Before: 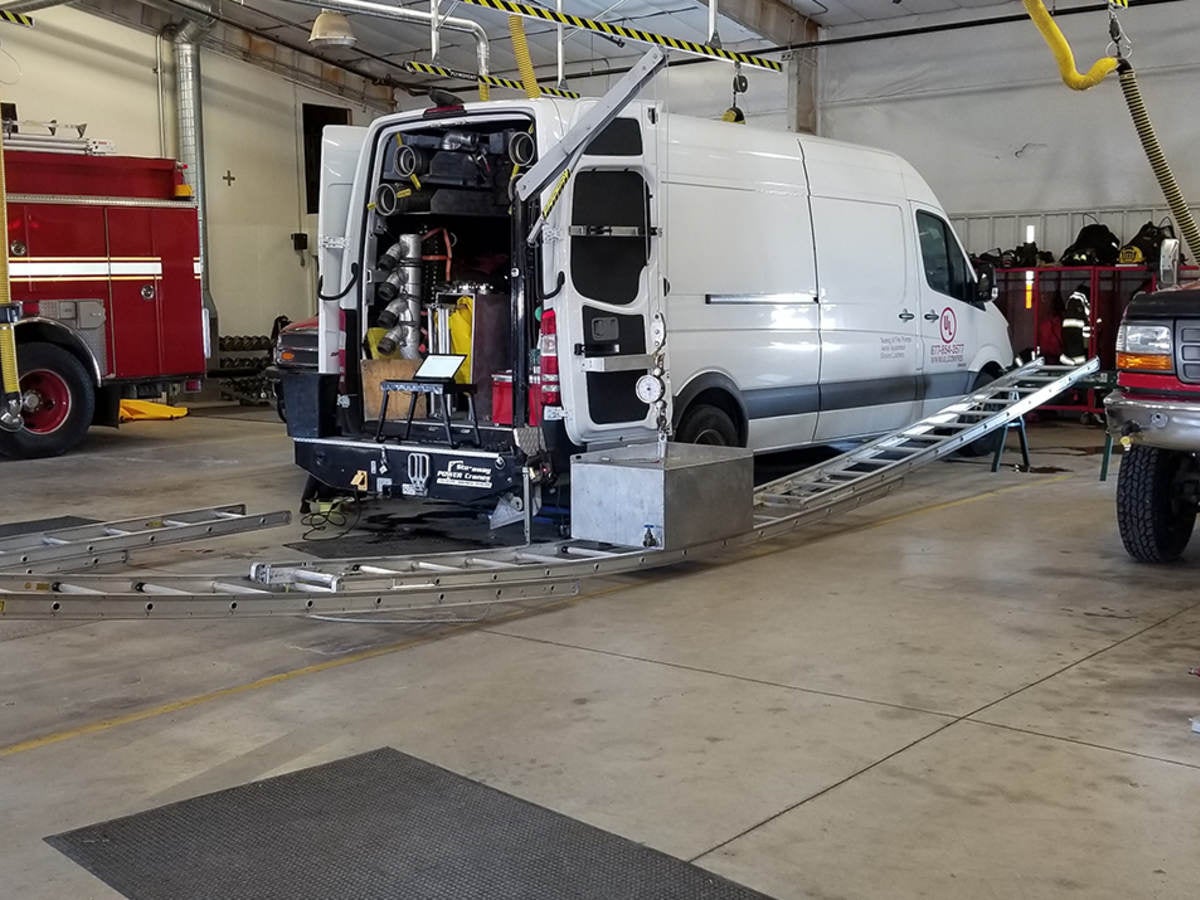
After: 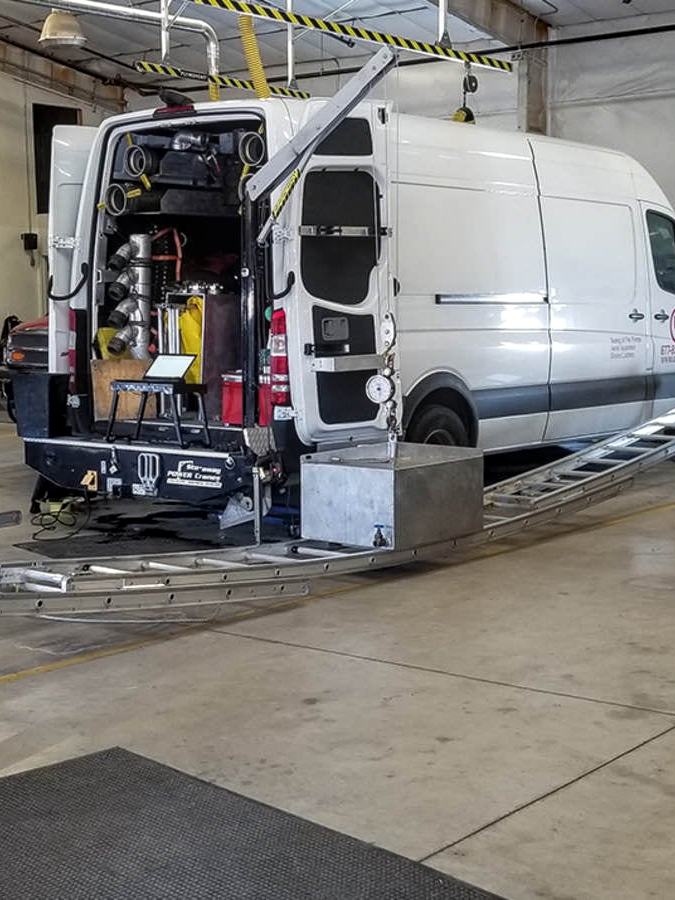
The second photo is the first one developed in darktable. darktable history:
local contrast: on, module defaults
shadows and highlights: shadows 0, highlights 40
crop and rotate: left 22.516%, right 21.234%
bloom: size 15%, threshold 97%, strength 7%
